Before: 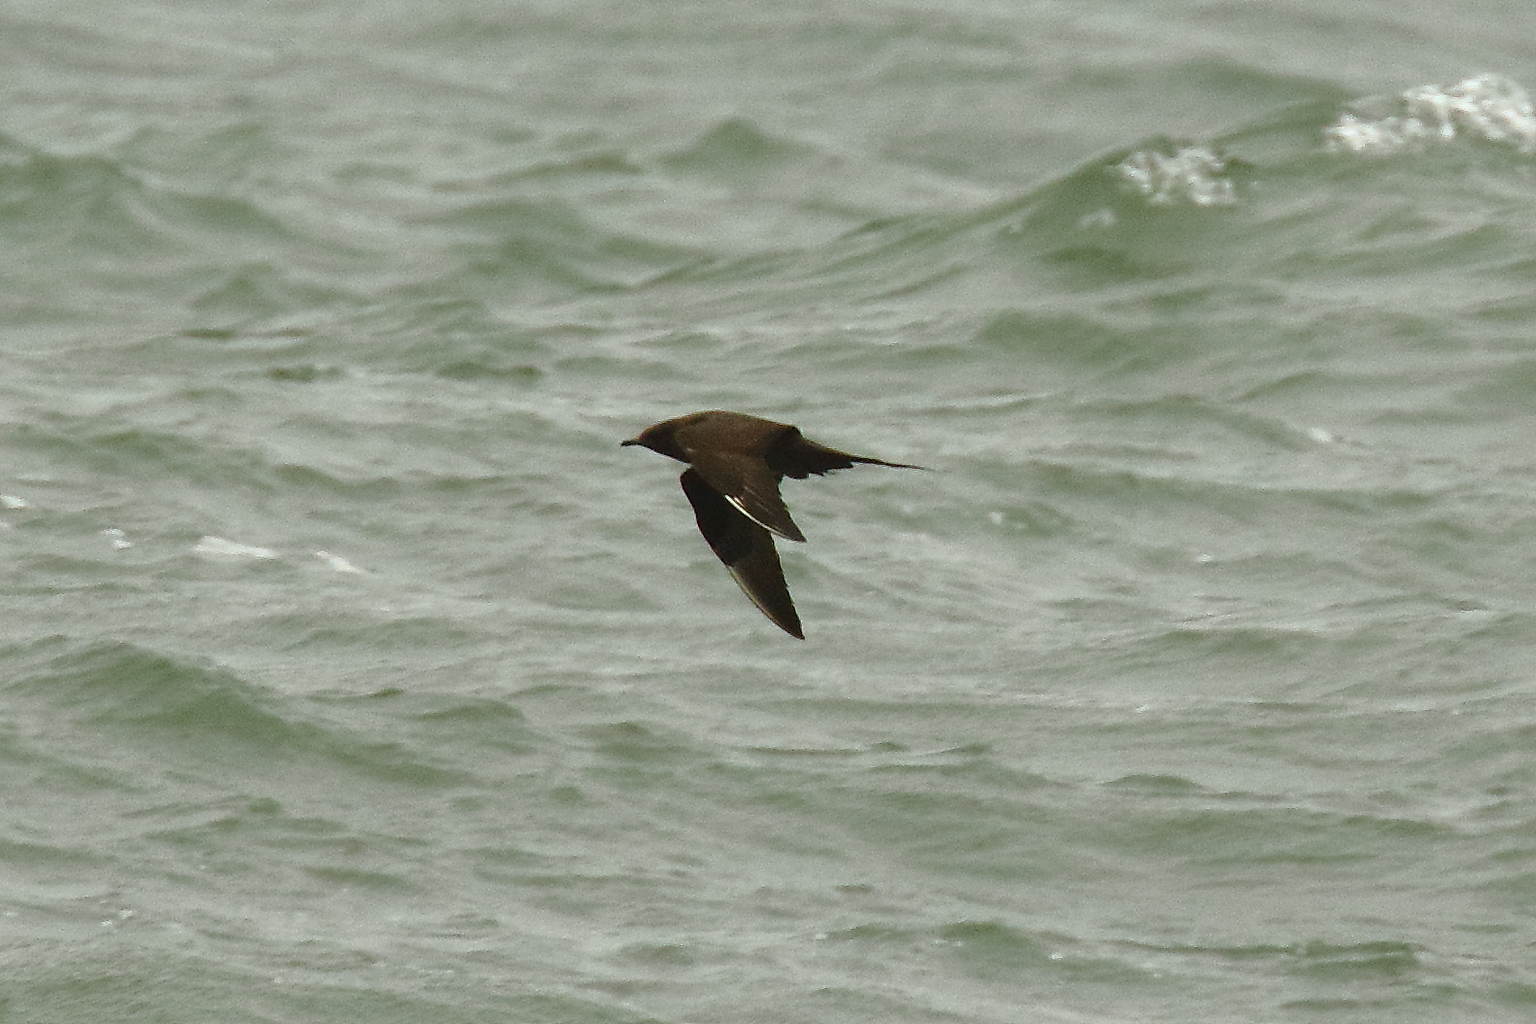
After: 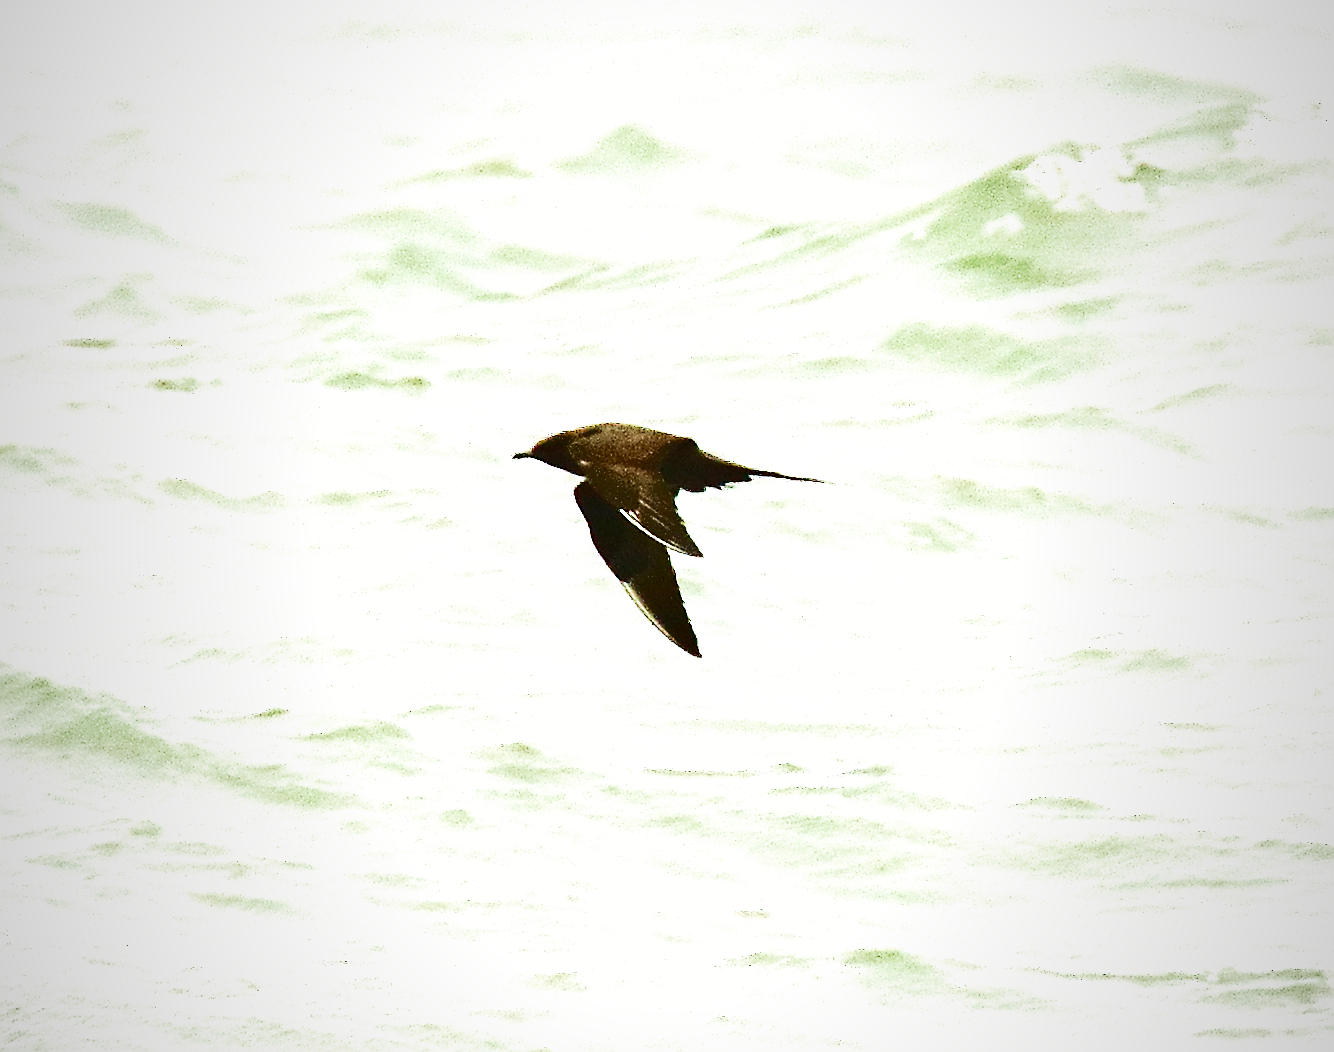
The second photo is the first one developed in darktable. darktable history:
vignetting: fall-off start 72.02%, fall-off radius 106.82%, width/height ratio 0.737
exposure: black level correction 0.001, exposure 1.717 EV, compensate exposure bias true, compensate highlight preservation false
base curve: curves: ch0 [(0, 0) (0.008, 0.007) (0.022, 0.029) (0.048, 0.089) (0.092, 0.197) (0.191, 0.399) (0.275, 0.534) (0.357, 0.65) (0.477, 0.78) (0.542, 0.833) (0.799, 0.973) (1, 1)], preserve colors none
crop: left 7.992%, right 7.527%
sharpen: on, module defaults
shadows and highlights: radius 135.27, soften with gaussian
velvia: on, module defaults
